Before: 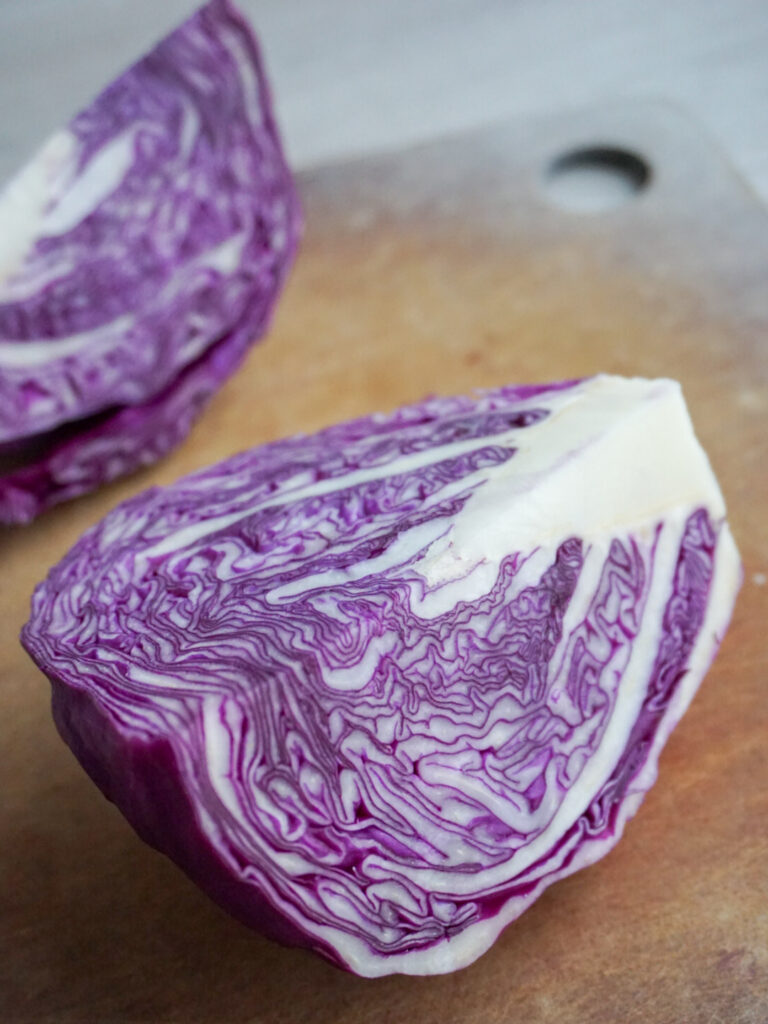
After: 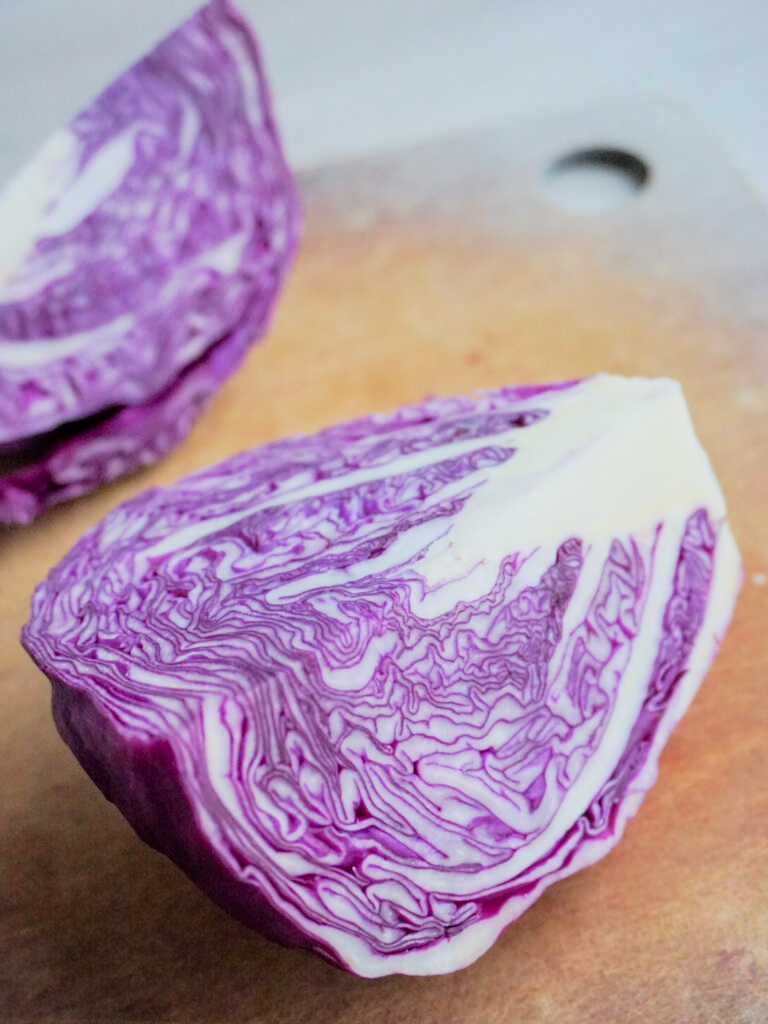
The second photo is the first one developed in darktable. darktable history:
filmic rgb: black relative exposure -7.15 EV, white relative exposure 5.36 EV, hardness 3.02, color science v6 (2022)
exposure: exposure 0.943 EV, compensate highlight preservation false
